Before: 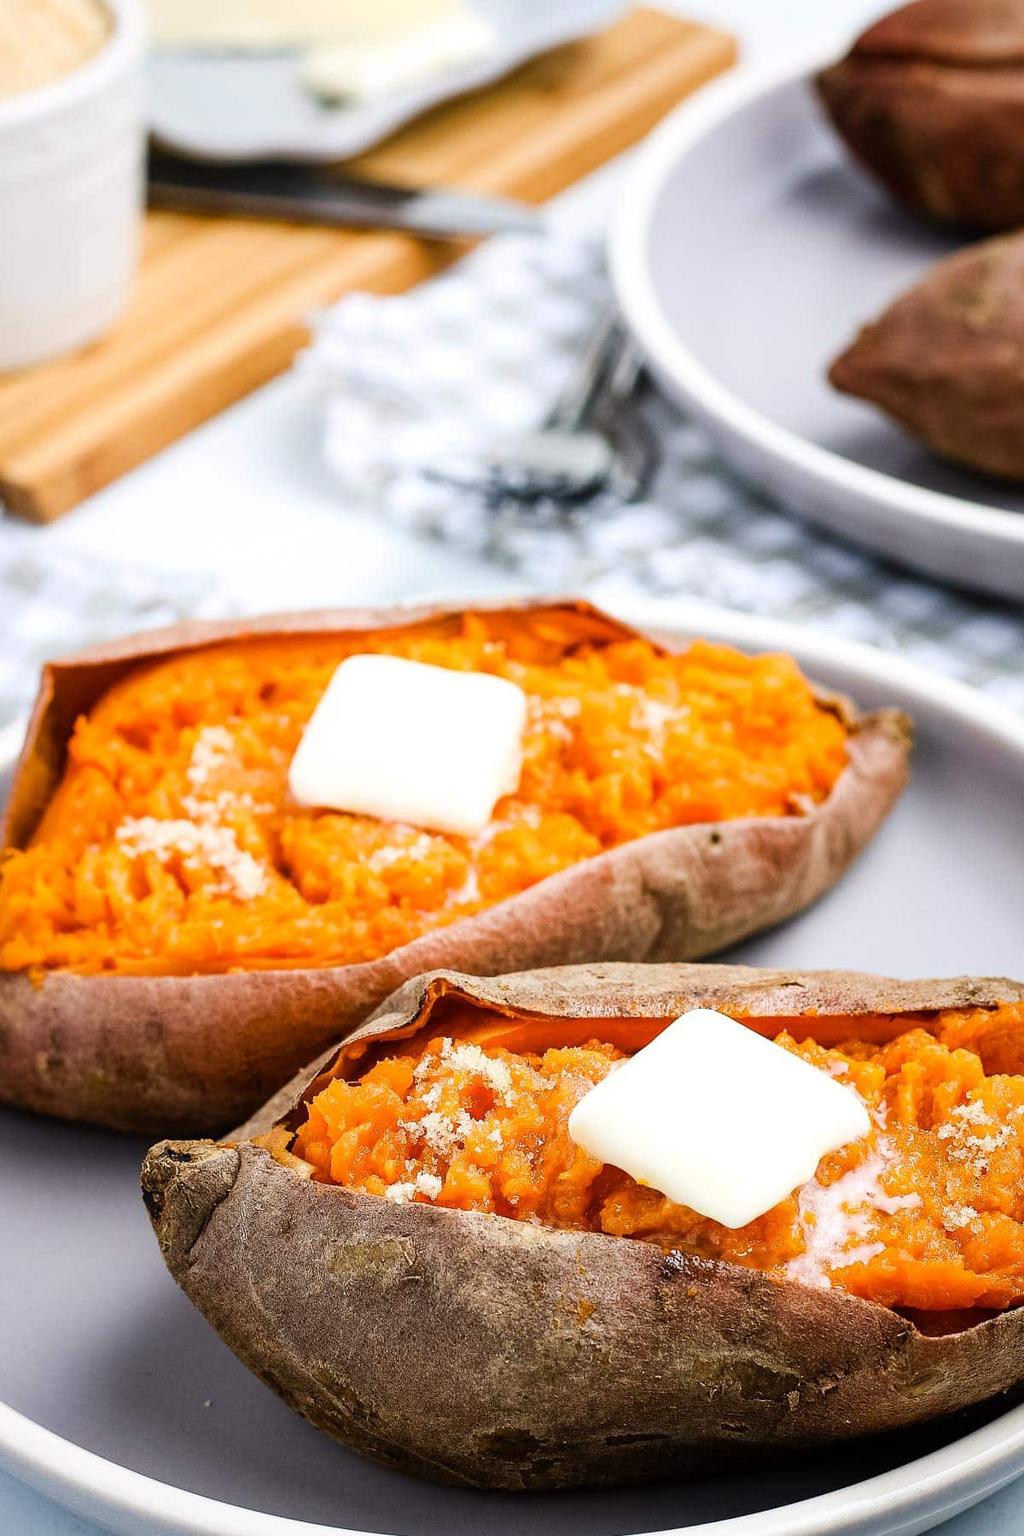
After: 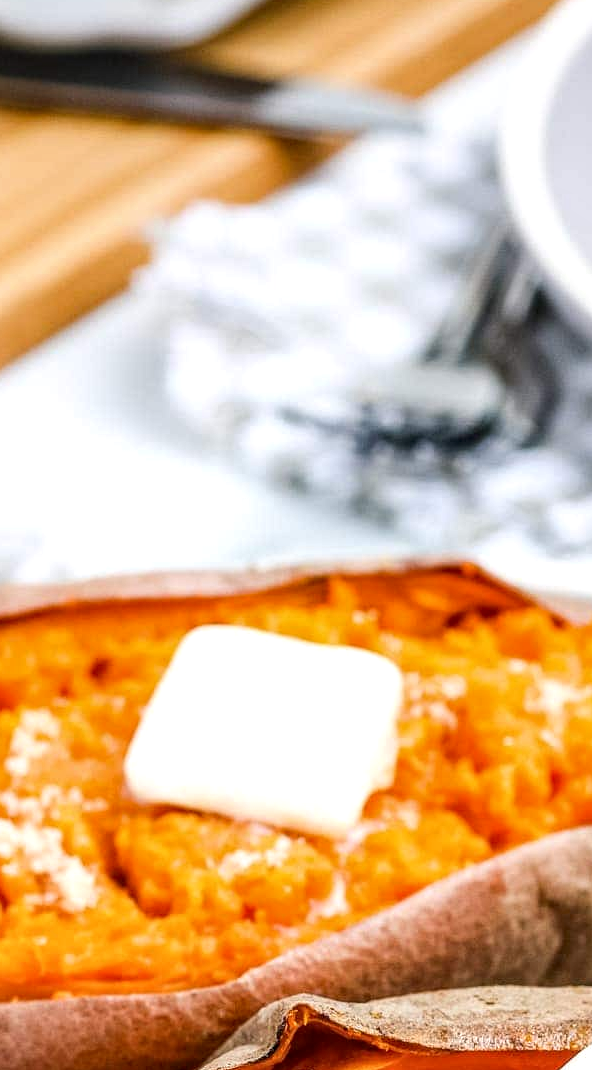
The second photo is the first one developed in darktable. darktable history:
crop: left 17.915%, top 7.912%, right 32.676%, bottom 32.623%
local contrast: detail 130%
